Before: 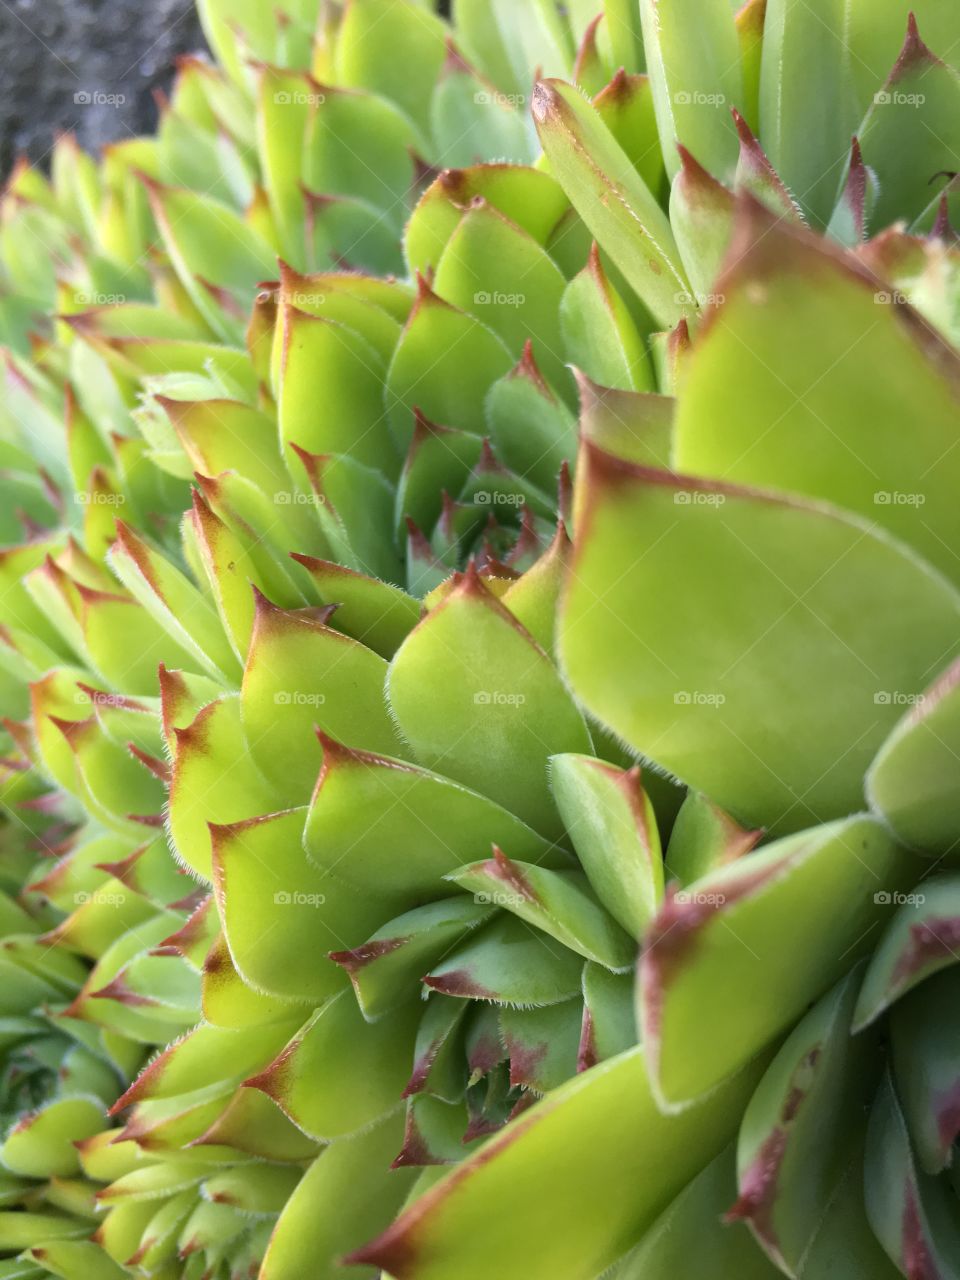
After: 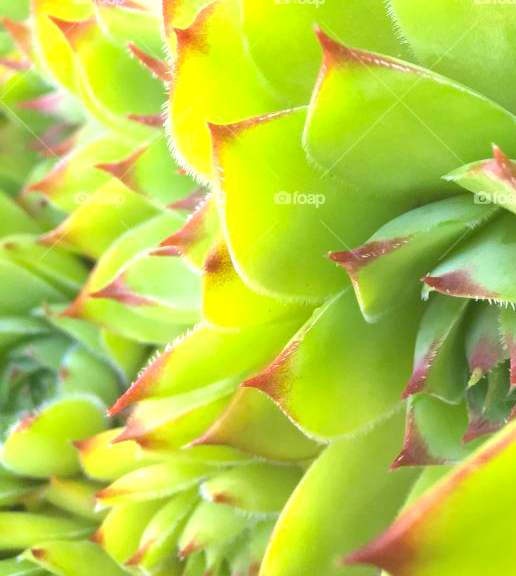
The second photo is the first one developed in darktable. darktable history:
exposure: black level correction 0.001, exposure 1.643 EV, compensate highlight preservation false
crop and rotate: top 54.747%, right 46.237%, bottom 0.202%
contrast brightness saturation: contrast -0.296
